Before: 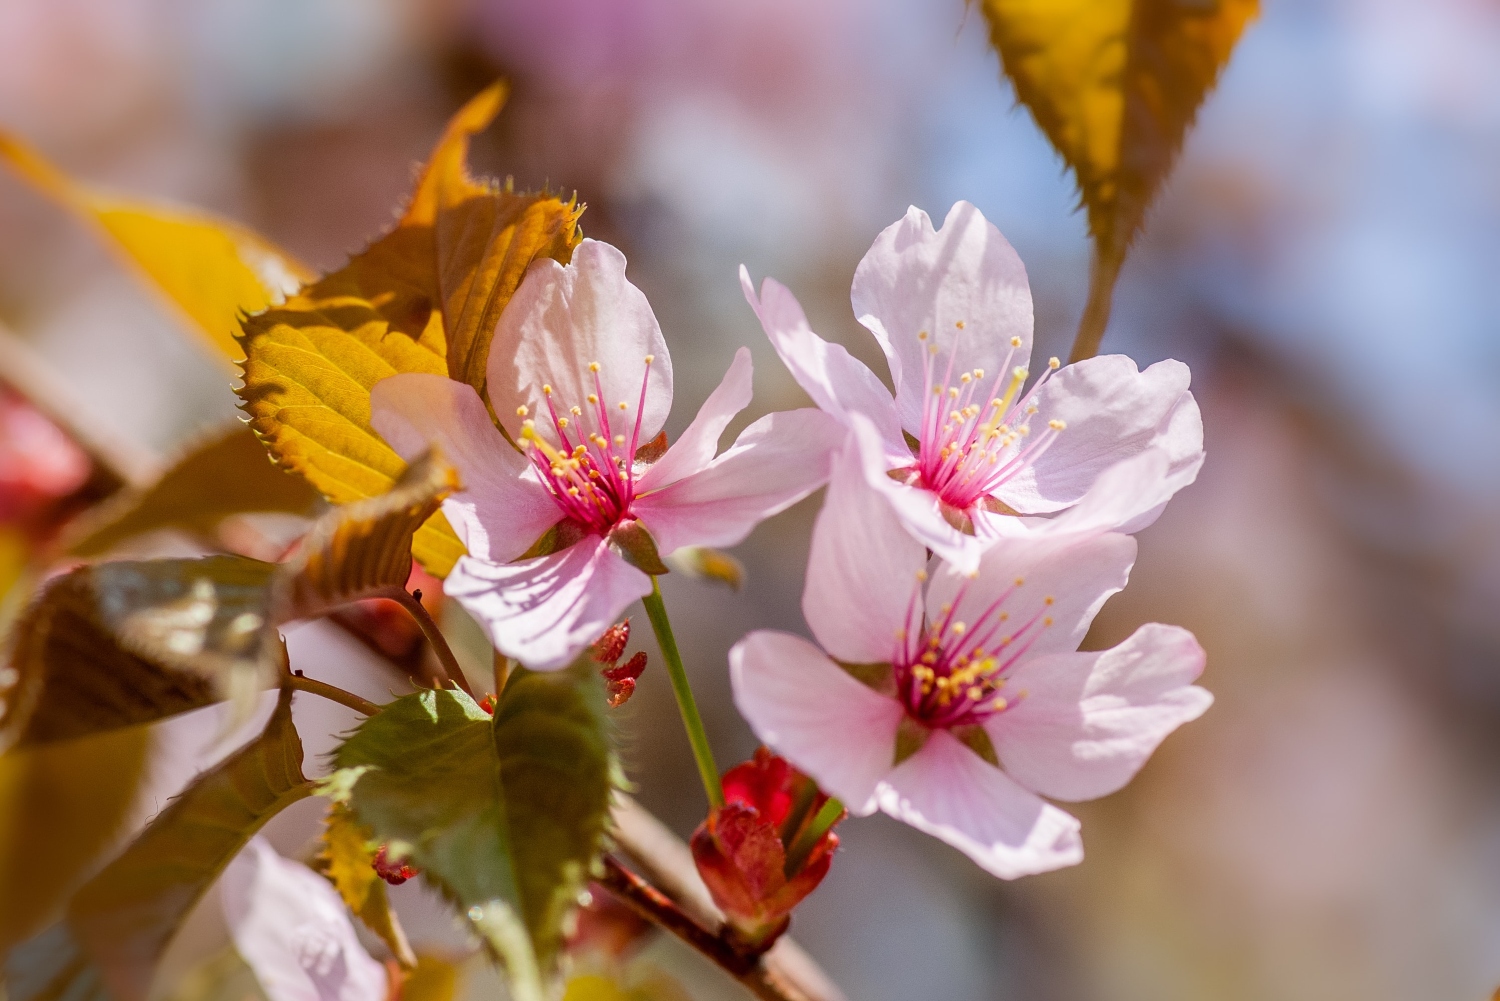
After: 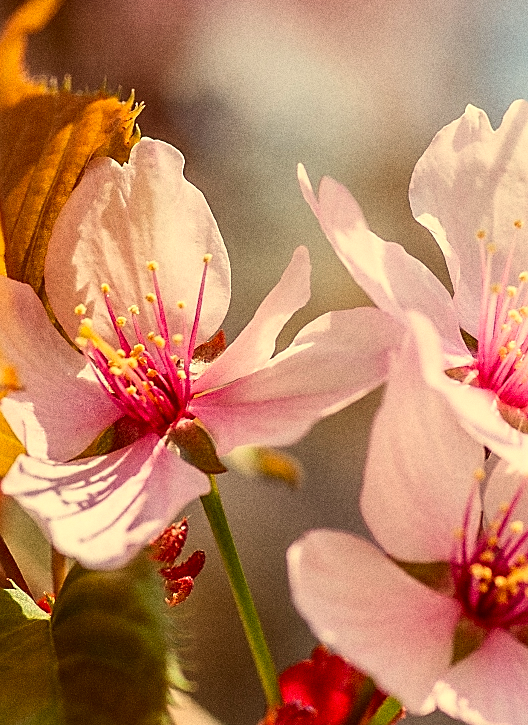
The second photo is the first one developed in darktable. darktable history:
crop and rotate: left 29.476%, top 10.214%, right 35.32%, bottom 17.333%
contrast brightness saturation: contrast 0.15, brightness -0.01, saturation 0.1
grain: coarseness 11.82 ISO, strength 36.67%, mid-tones bias 74.17%
white balance: red 1.08, blue 0.791
sharpen: radius 1.4, amount 1.25, threshold 0.7
